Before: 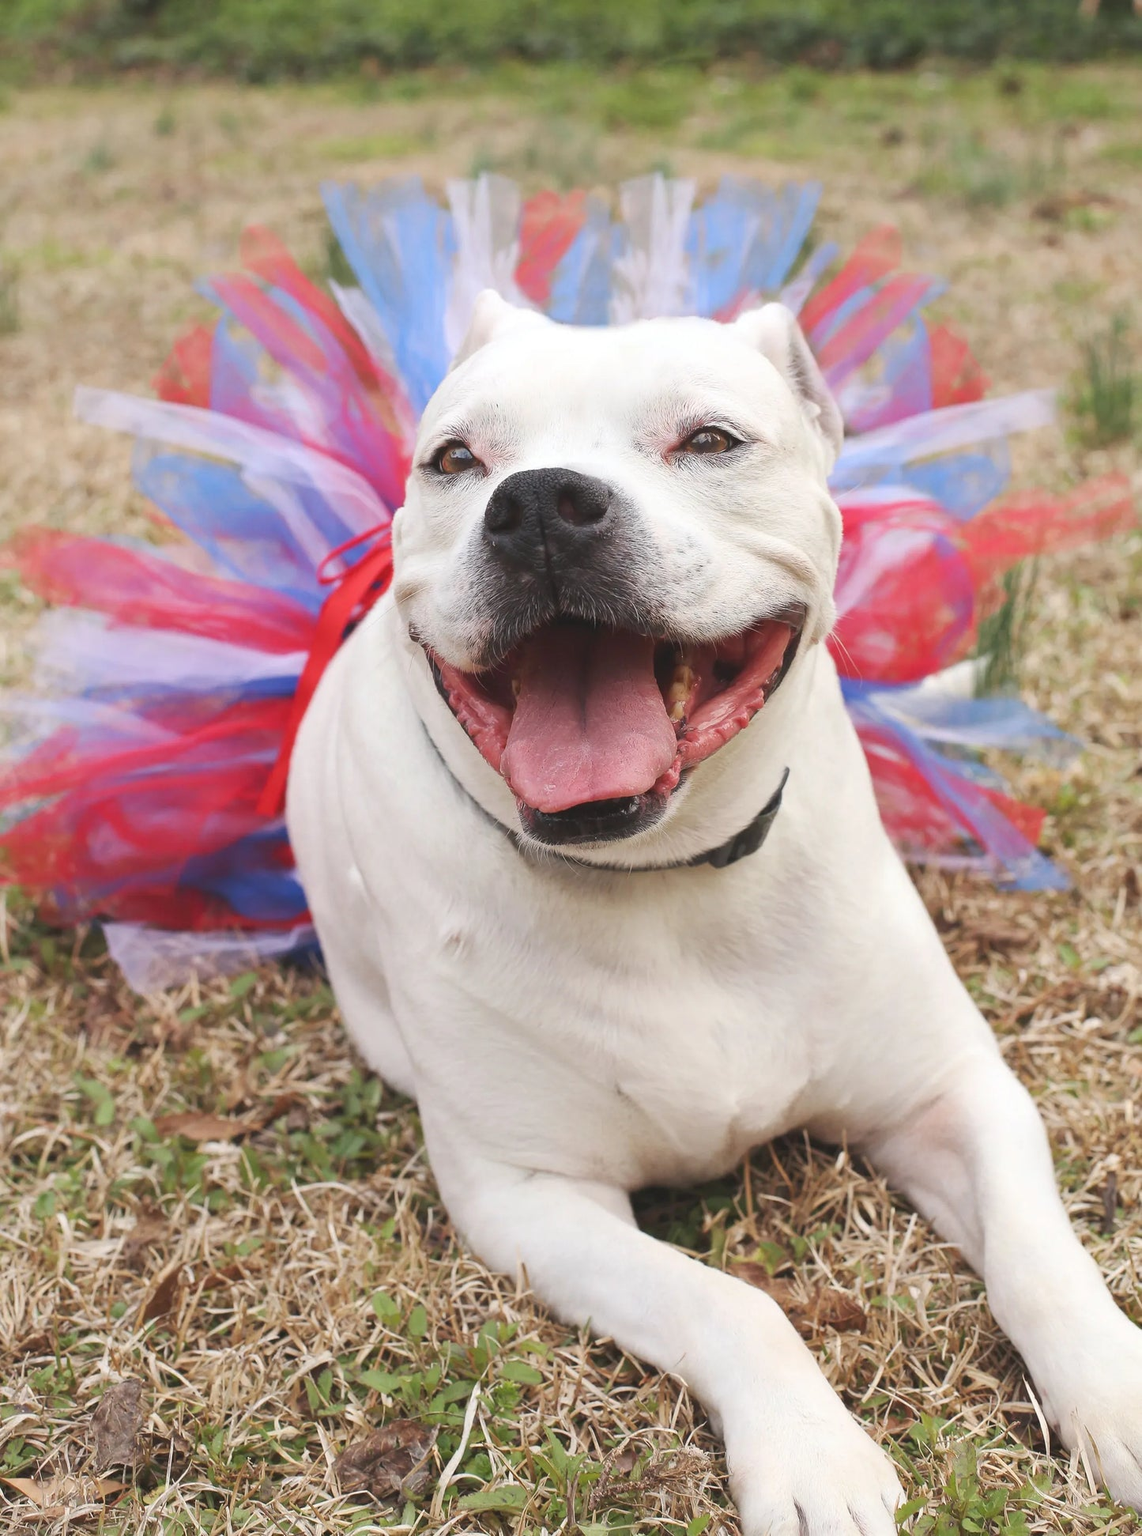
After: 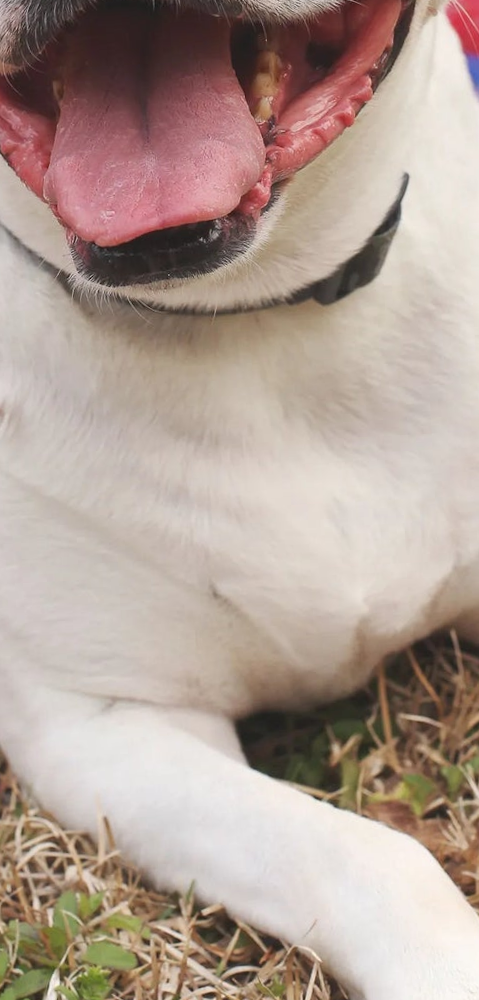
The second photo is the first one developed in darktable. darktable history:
rotate and perspective: rotation -3°, crop left 0.031, crop right 0.968, crop top 0.07, crop bottom 0.93
crop: left 40.878%, top 39.176%, right 25.993%, bottom 3.081%
